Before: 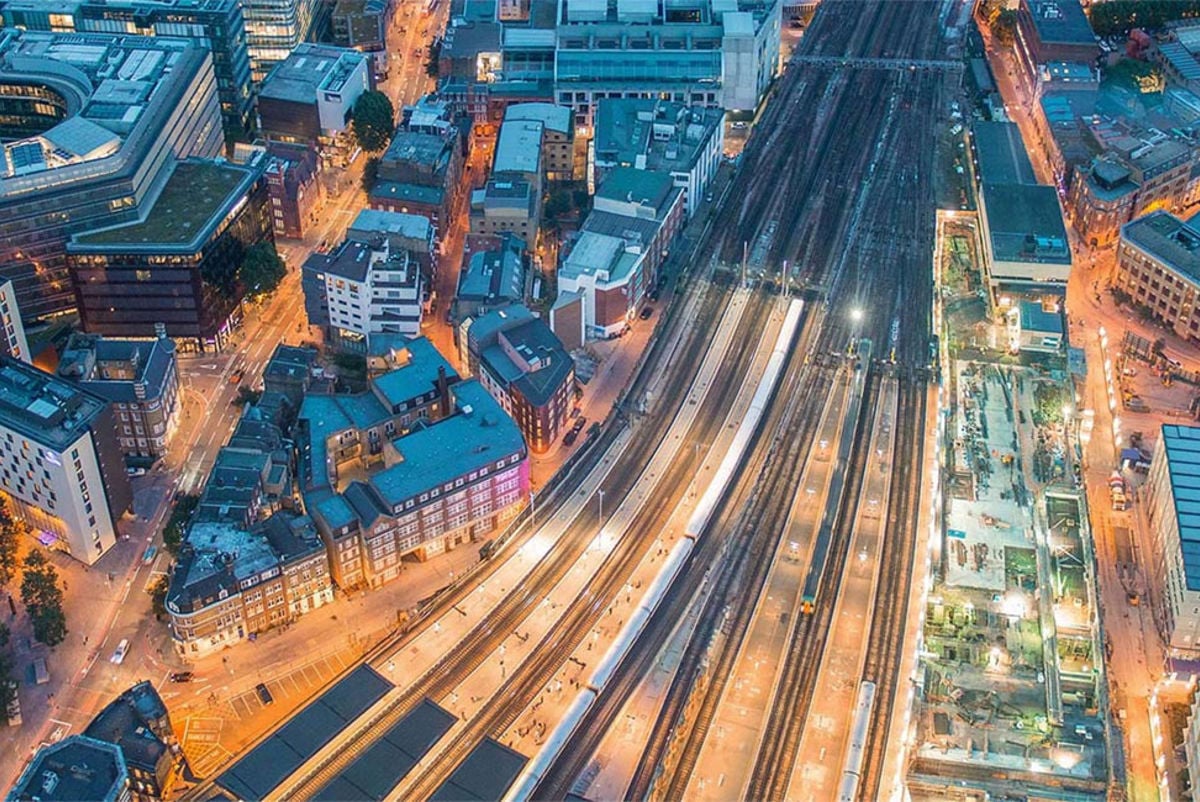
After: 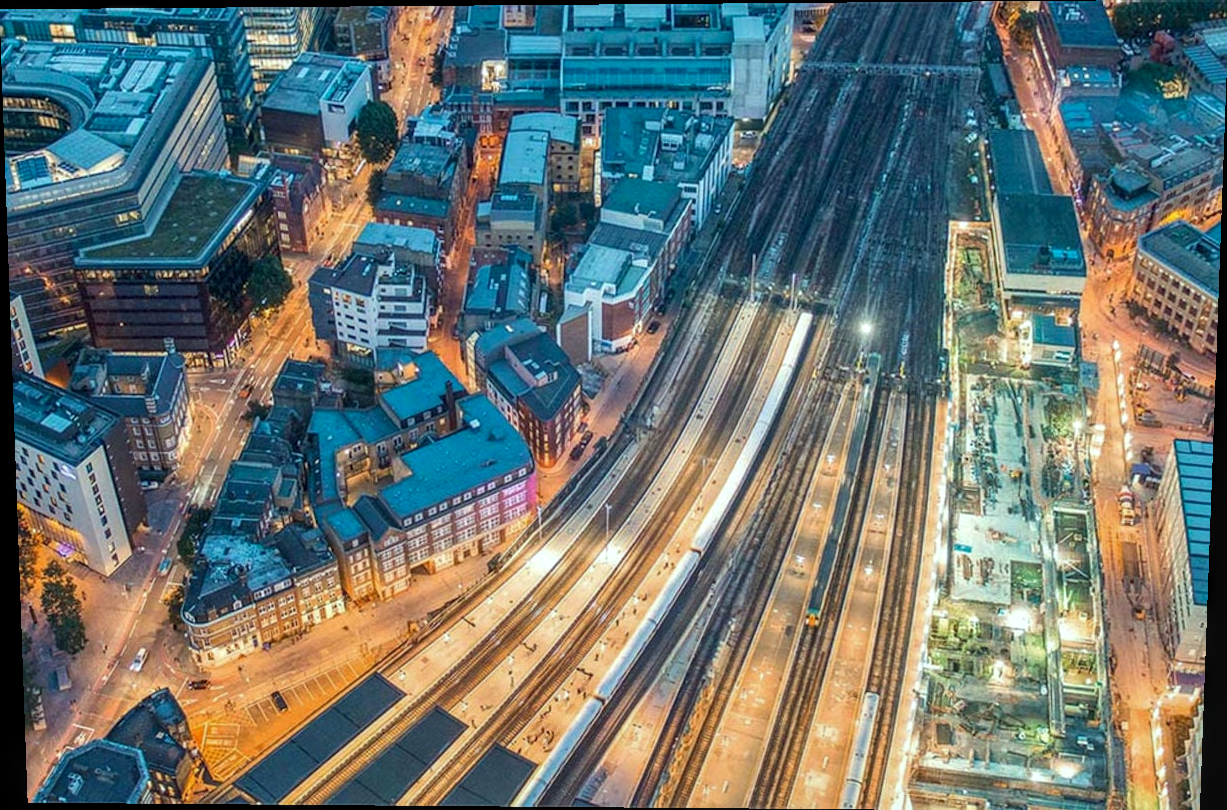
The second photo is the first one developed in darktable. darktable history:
rotate and perspective: lens shift (vertical) 0.048, lens shift (horizontal) -0.024, automatic cropping off
color correction: highlights a* -6.69, highlights b* 0.49
local contrast: on, module defaults
